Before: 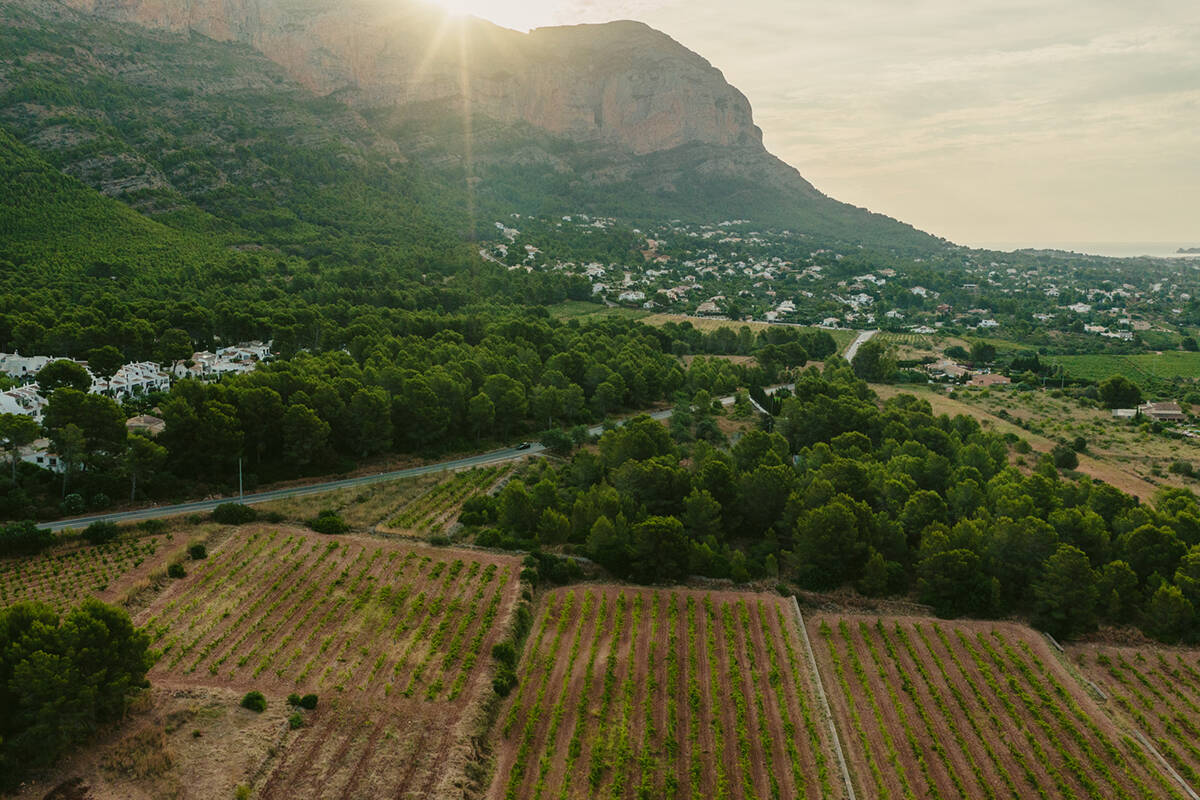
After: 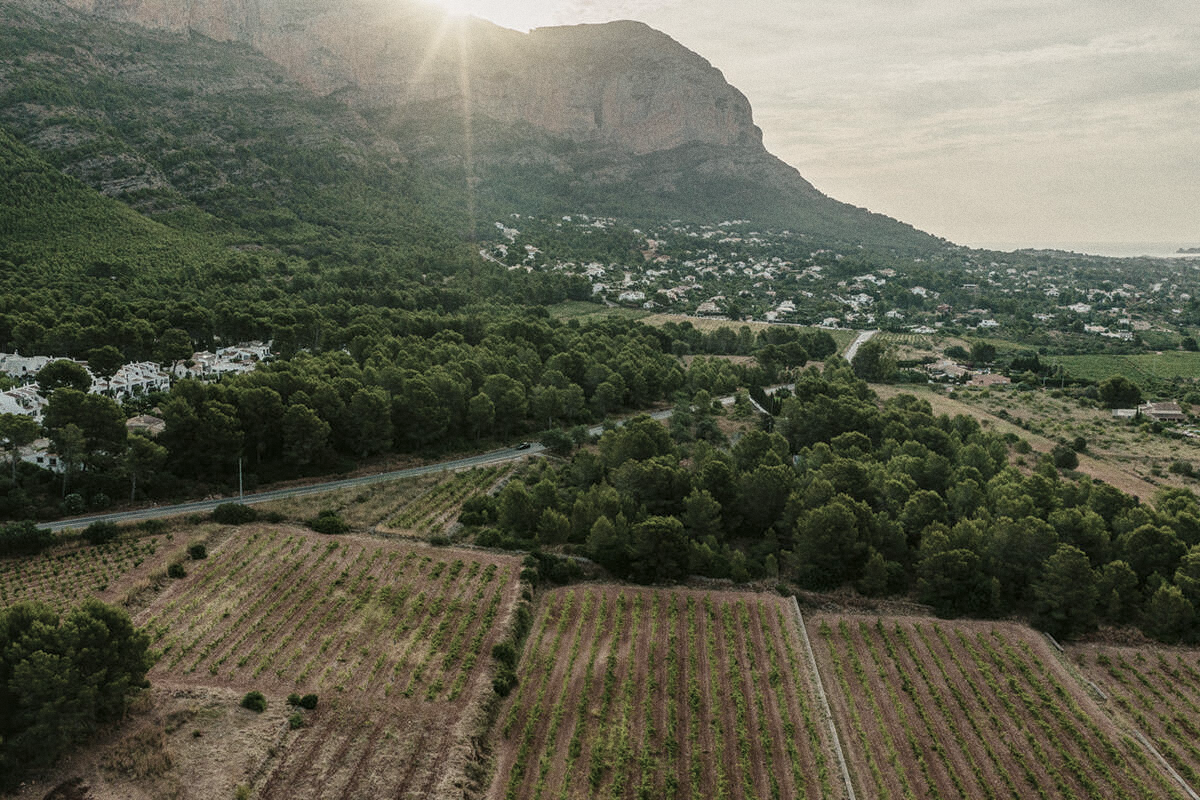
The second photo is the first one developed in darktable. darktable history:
grain: coarseness 0.09 ISO
local contrast: detail 130%
contrast brightness saturation: contrast -0.05, saturation -0.41
